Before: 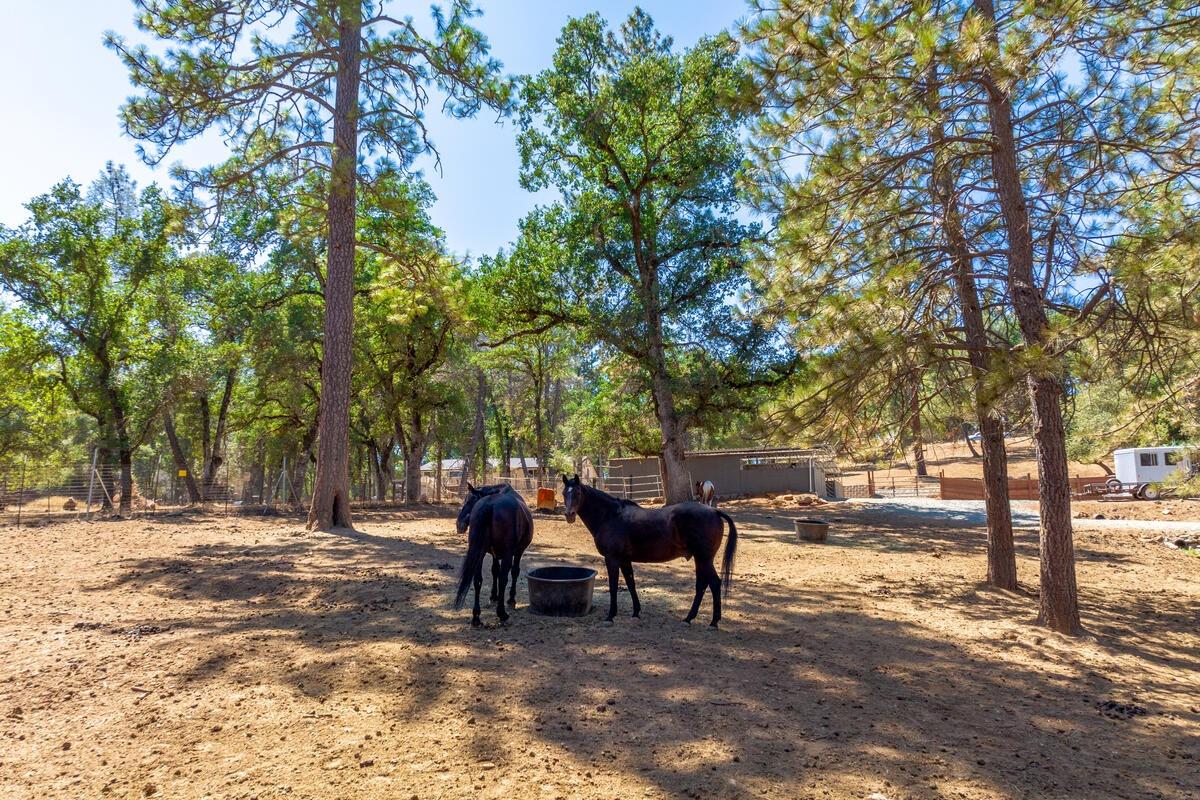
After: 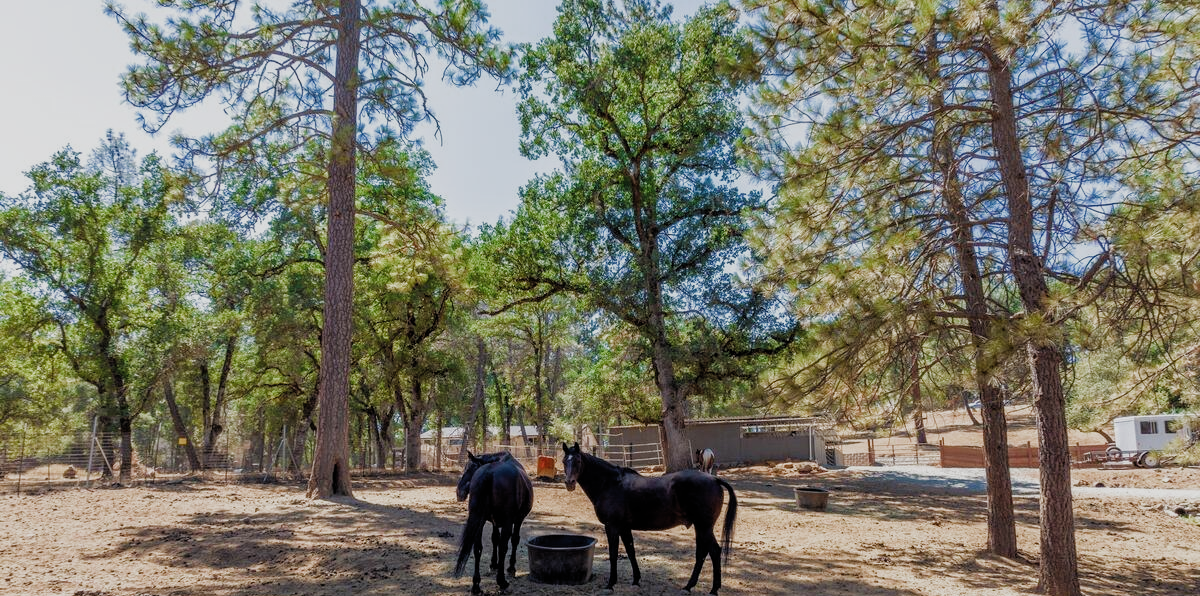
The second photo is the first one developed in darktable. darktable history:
filmic rgb: black relative exposure -7.65 EV, white relative exposure 4.56 EV, hardness 3.61, preserve chrominance RGB euclidean norm (legacy), color science v4 (2020), iterations of high-quality reconstruction 0
crop: top 4.033%, bottom 21.428%
